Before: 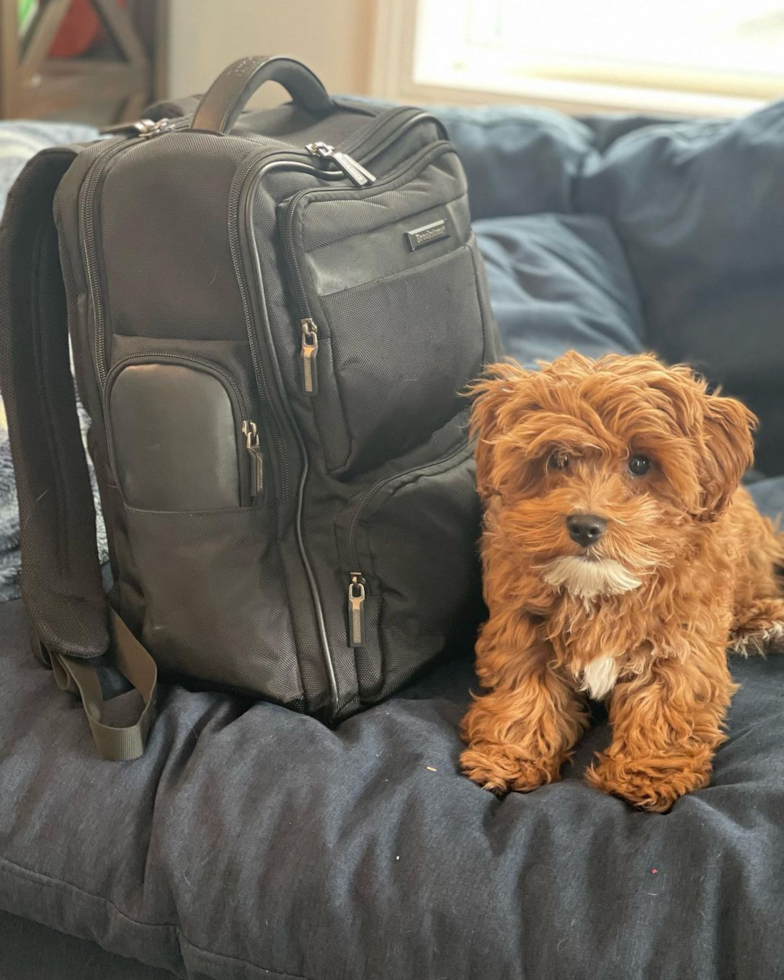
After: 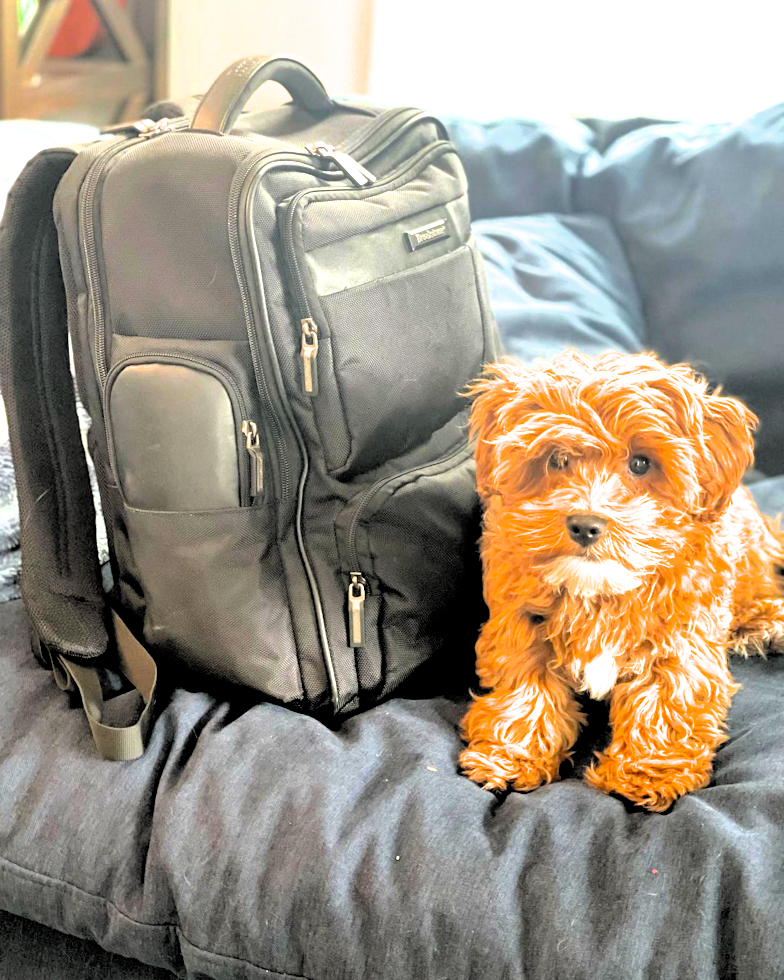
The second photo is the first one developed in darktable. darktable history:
exposure: black level correction 0.001, exposure 1.398 EV, compensate highlight preservation false
filmic rgb: middle gray luminance 13.81%, black relative exposure -2.07 EV, white relative exposure 3.06 EV, threshold 2.96 EV, target black luminance 0%, hardness 1.82, latitude 59.01%, contrast 1.745, highlights saturation mix 6.47%, shadows ↔ highlights balance -37.17%, color science v4 (2020), enable highlight reconstruction true
shadows and highlights: on, module defaults
